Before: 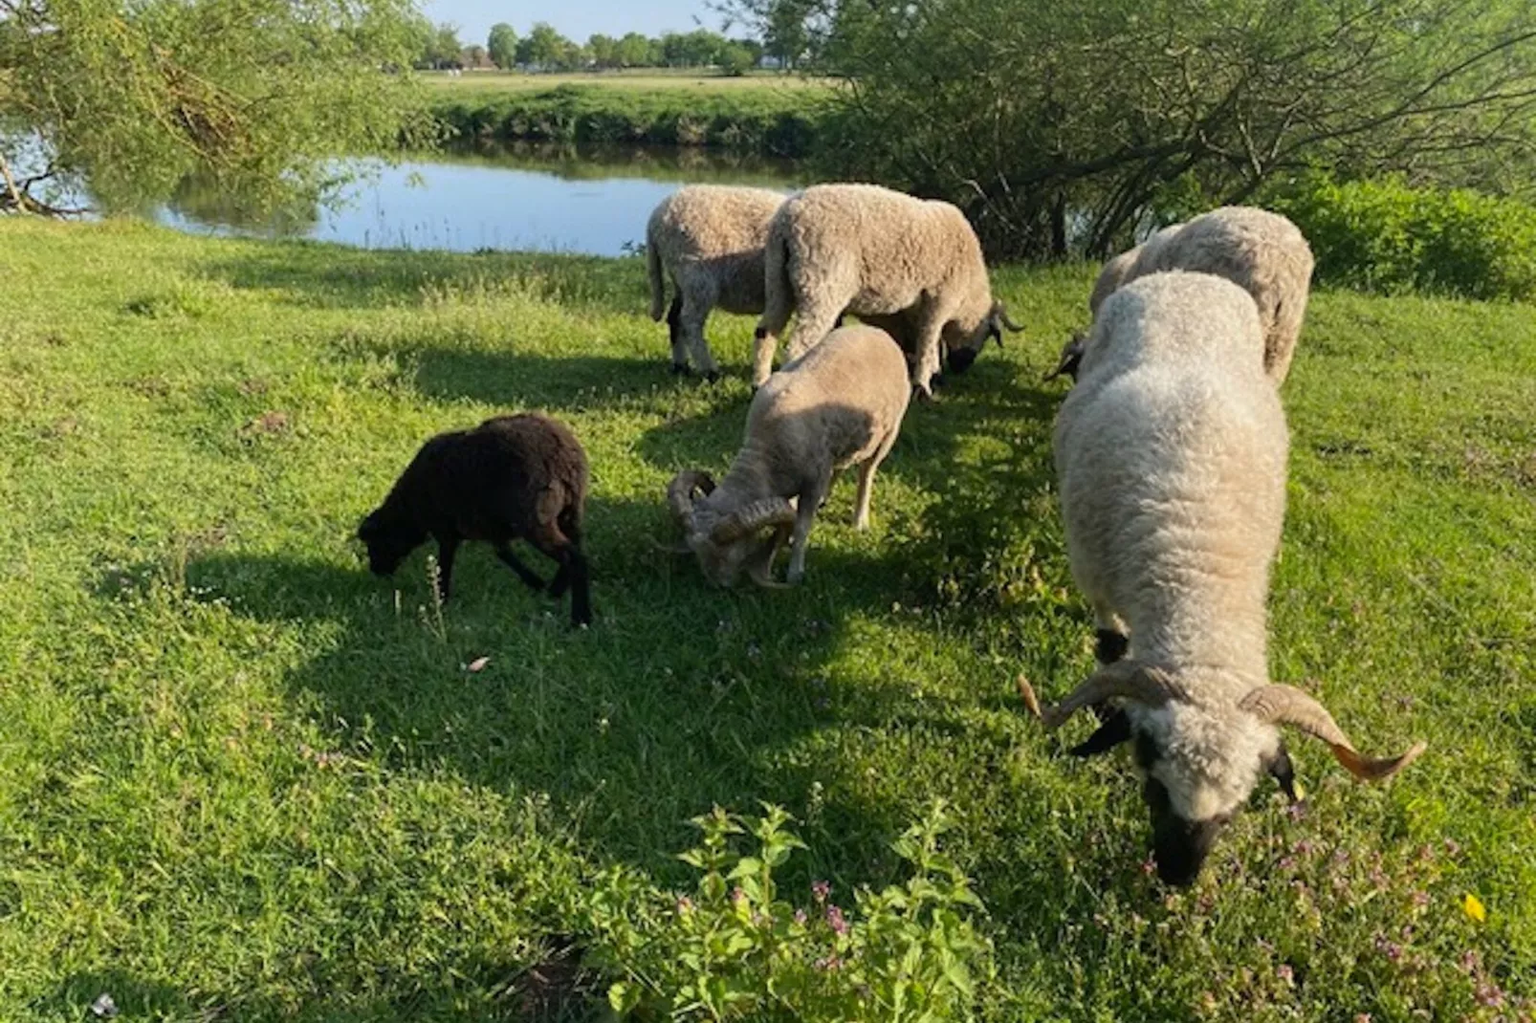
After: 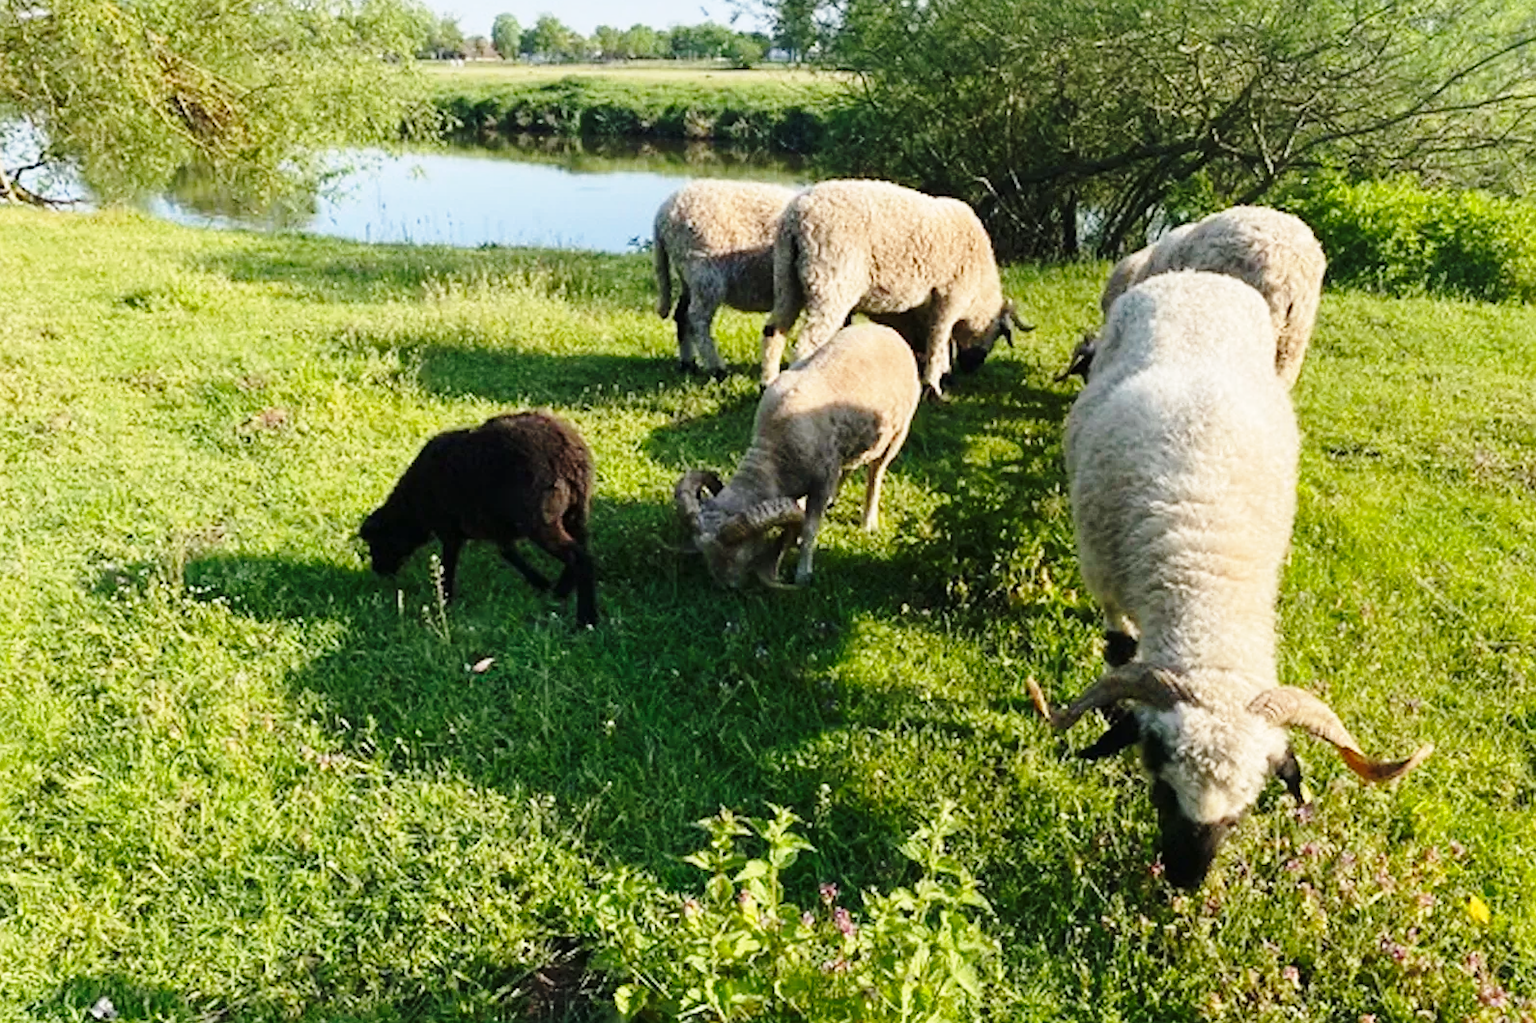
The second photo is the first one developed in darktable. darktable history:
tone equalizer: on, module defaults
rotate and perspective: rotation 0.174°, lens shift (vertical) 0.013, lens shift (horizontal) 0.019, shear 0.001, automatic cropping original format, crop left 0.007, crop right 0.991, crop top 0.016, crop bottom 0.997
base curve: curves: ch0 [(0, 0) (0.028, 0.03) (0.121, 0.232) (0.46, 0.748) (0.859, 0.968) (1, 1)], preserve colors none
sharpen: radius 1
